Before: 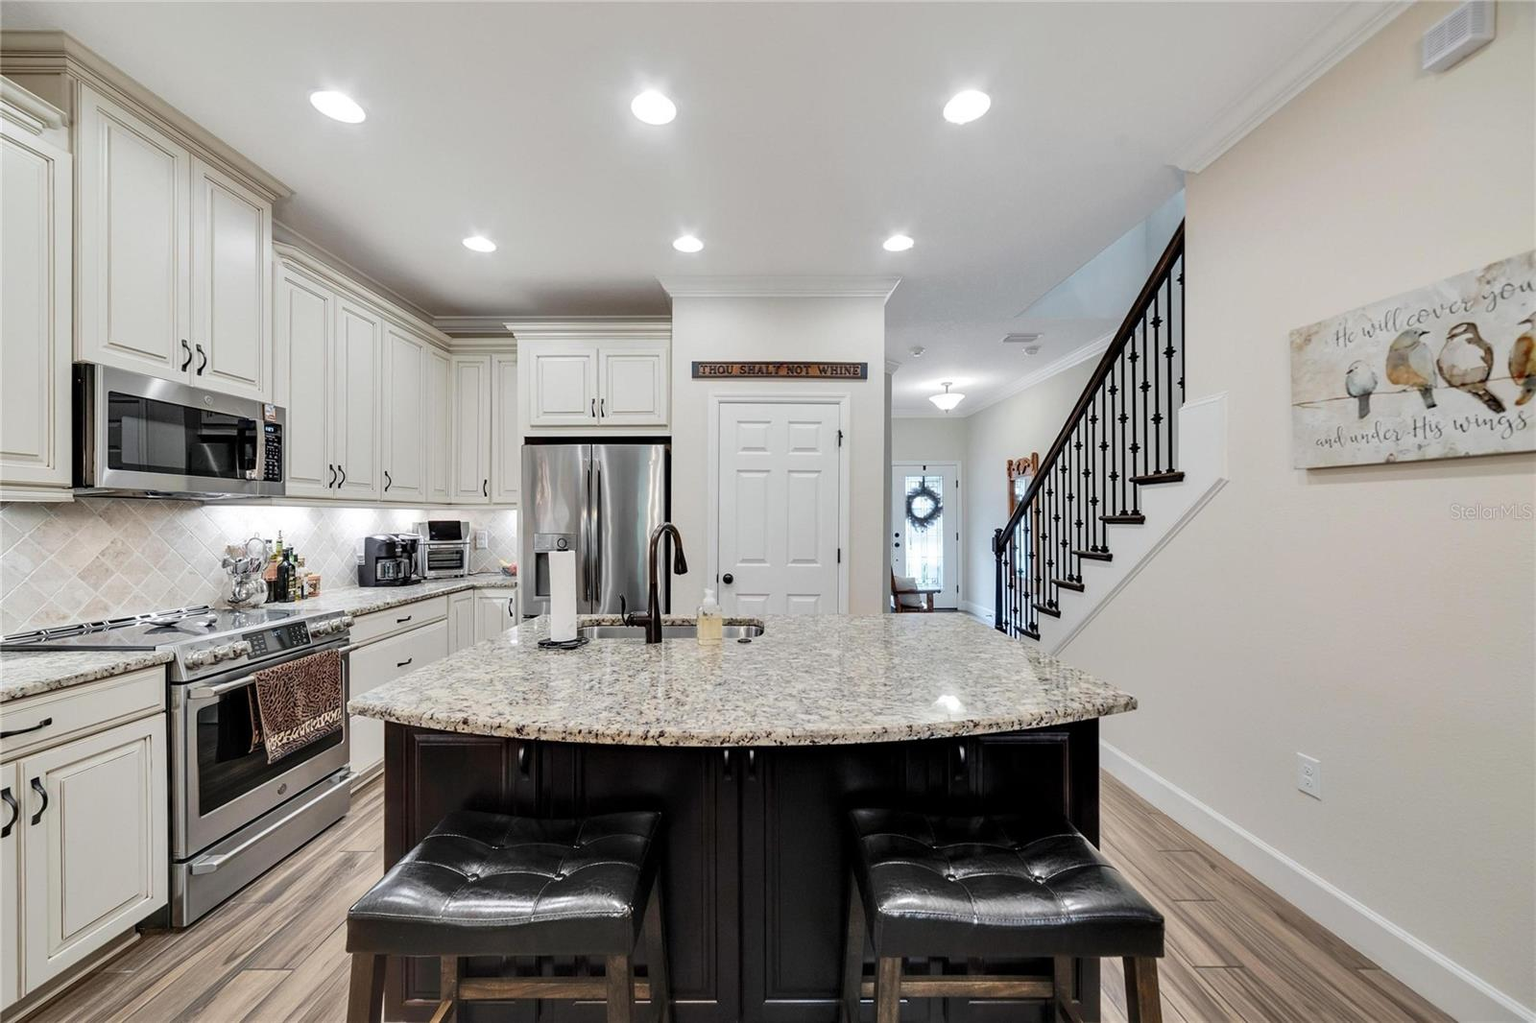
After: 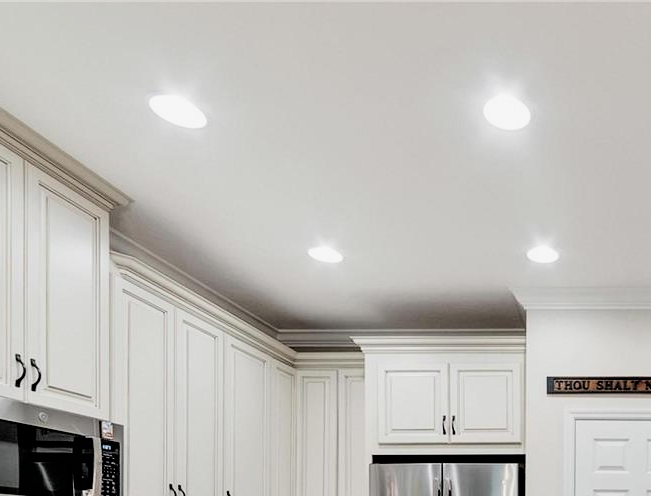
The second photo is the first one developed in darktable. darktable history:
color zones: curves: ch0 [(0, 0.5) (0.143, 0.5) (0.286, 0.5) (0.429, 0.5) (0.571, 0.5) (0.714, 0.476) (0.857, 0.5) (1, 0.5)]; ch2 [(0, 0.5) (0.143, 0.5) (0.286, 0.5) (0.429, 0.5) (0.571, 0.5) (0.714, 0.487) (0.857, 0.5) (1, 0.5)]
crop and rotate: left 10.899%, top 0.091%, right 48.357%, bottom 53.376%
filmic rgb: black relative exposure -3.97 EV, white relative exposure 2.99 EV, hardness 3, contrast 1.407, color science v6 (2022)
